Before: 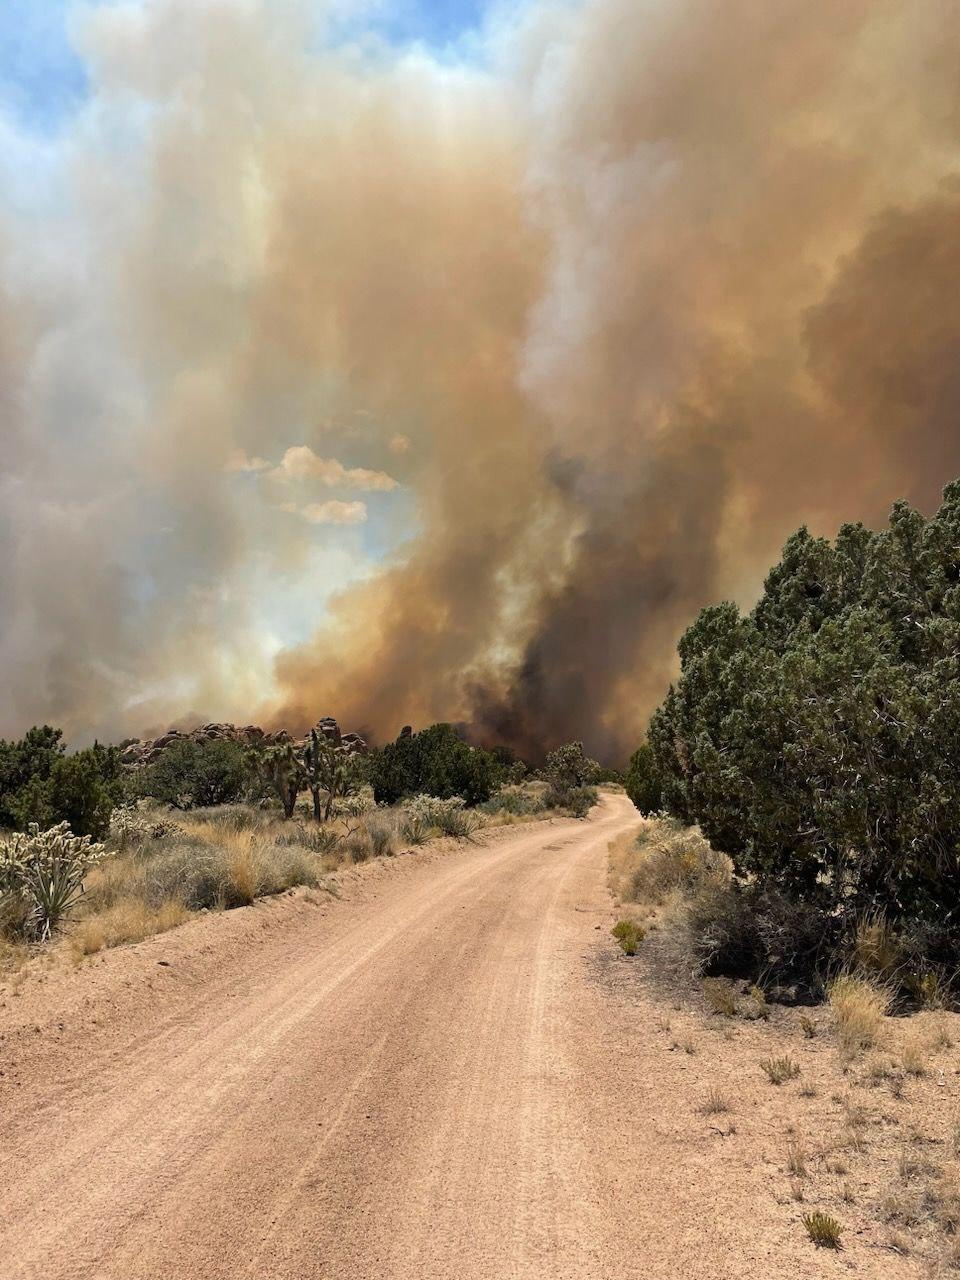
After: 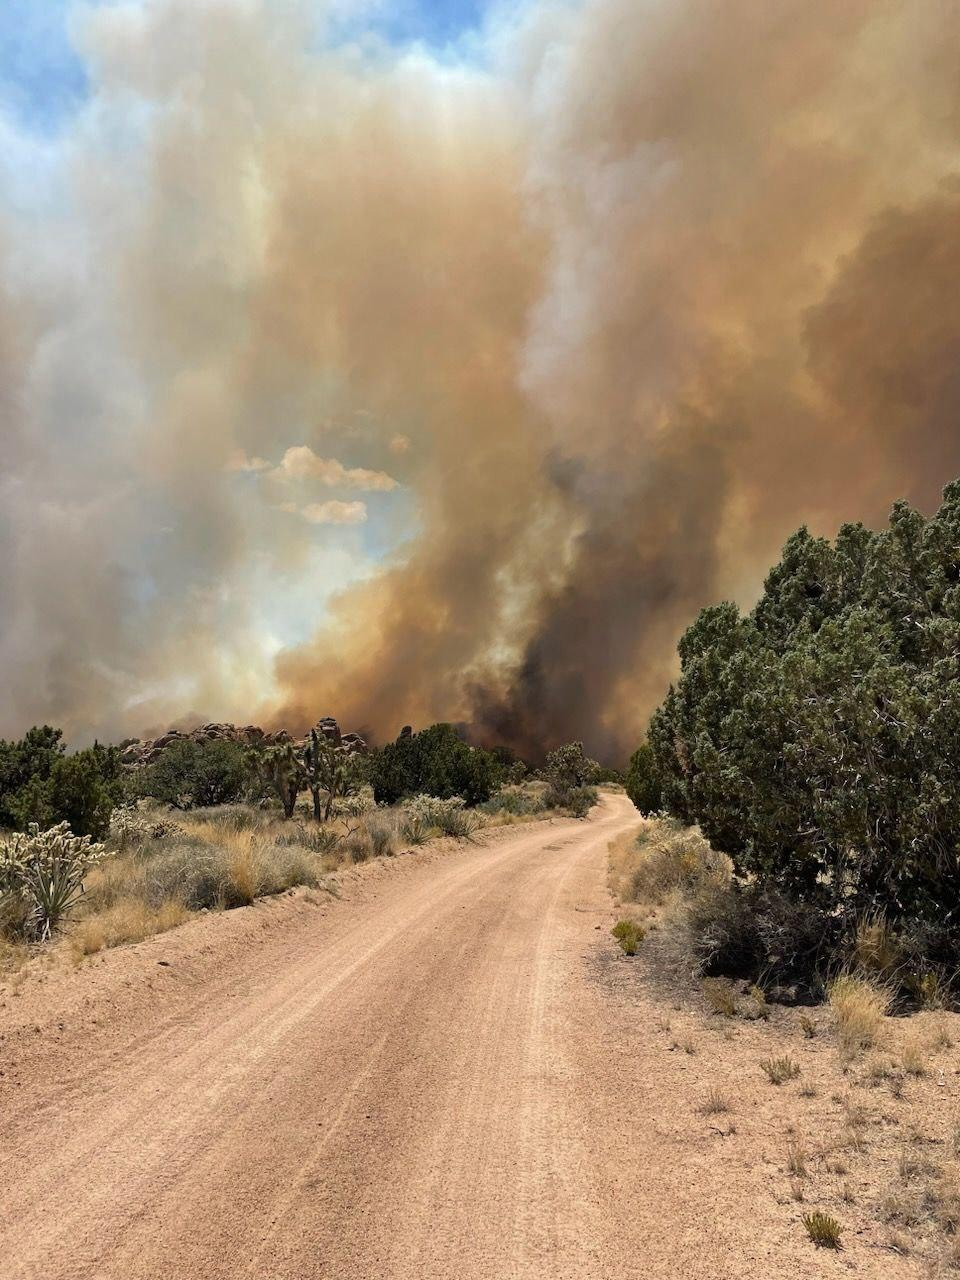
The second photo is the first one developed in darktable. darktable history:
shadows and highlights: shadows 29.34, highlights -29.58, low approximation 0.01, soften with gaussian
